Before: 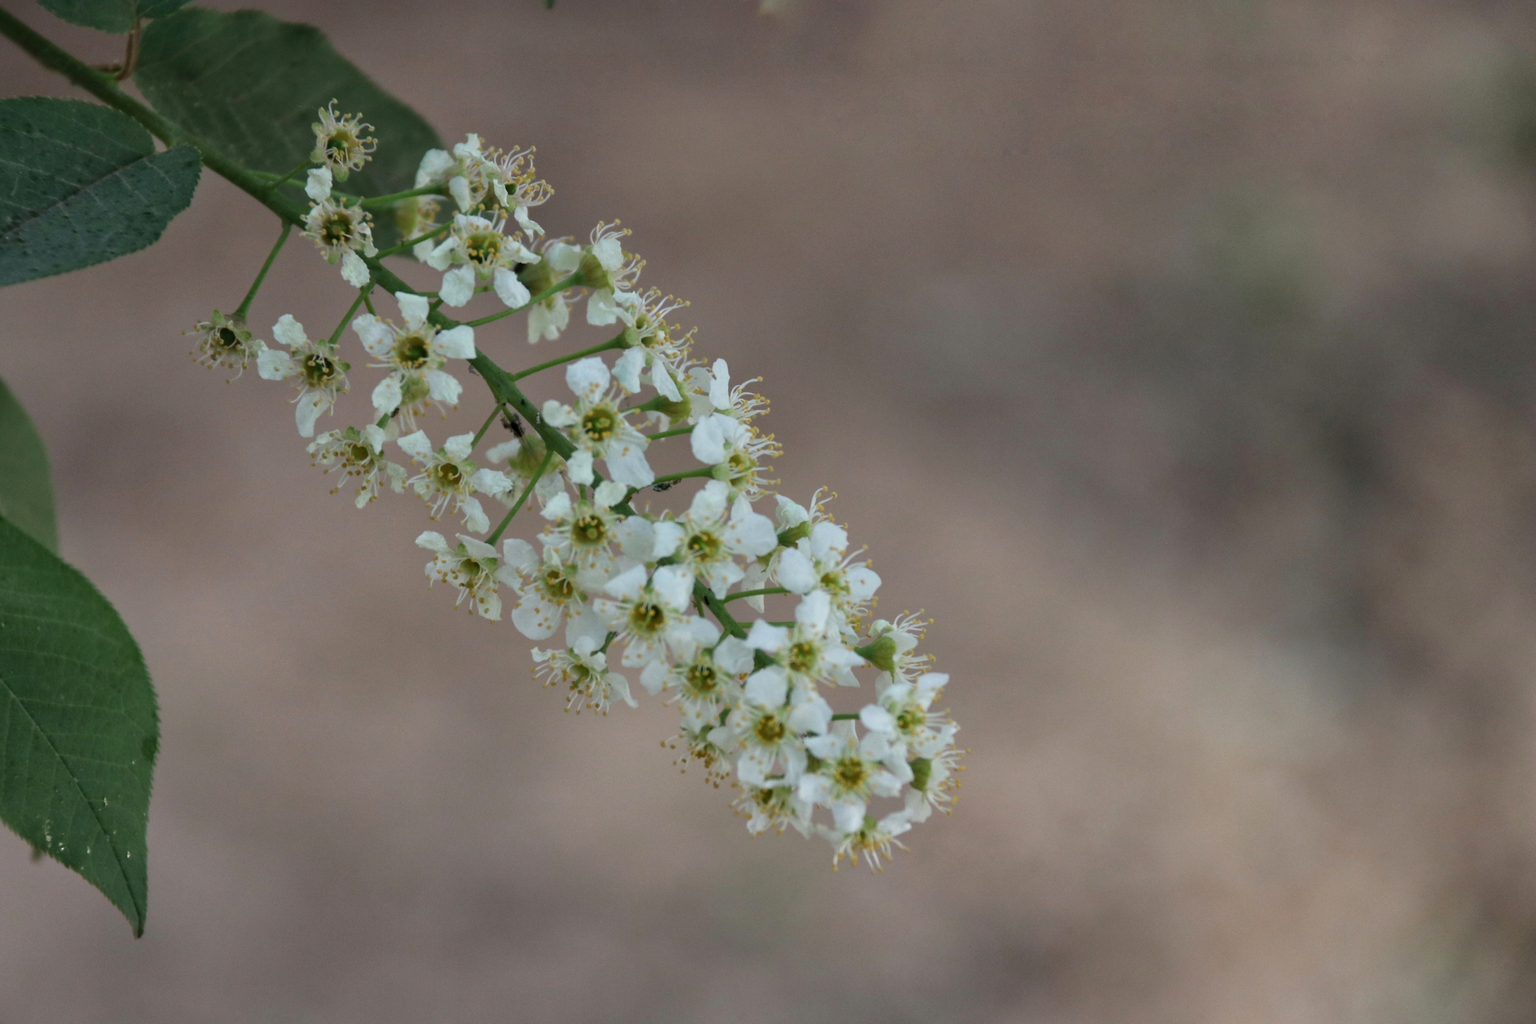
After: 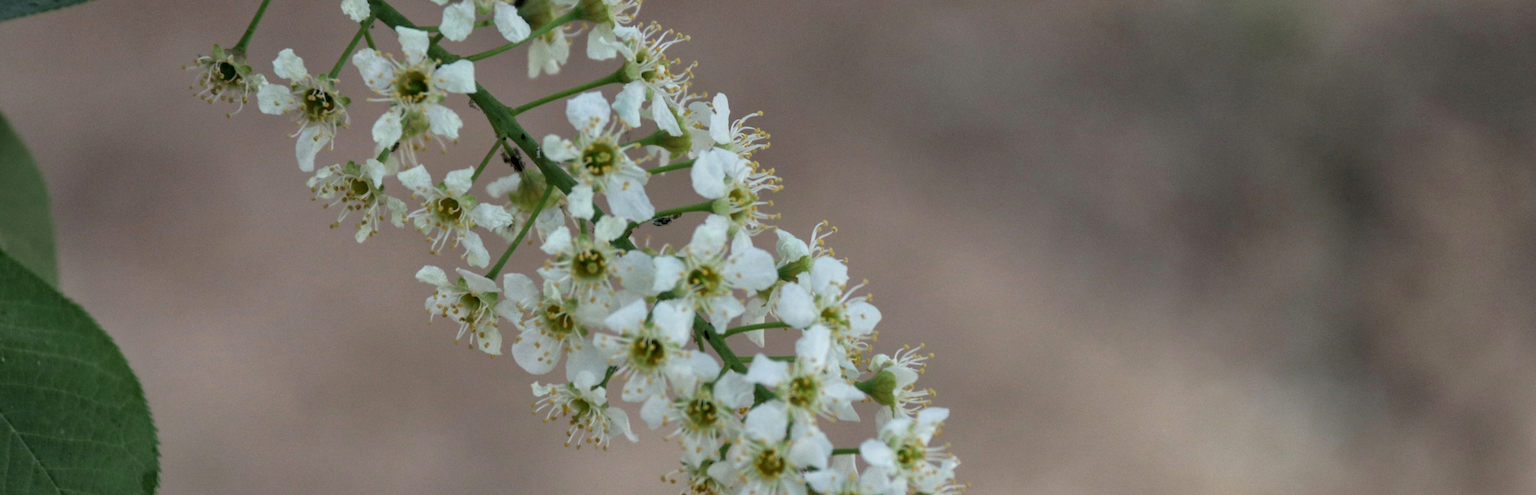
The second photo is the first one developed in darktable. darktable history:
crop and rotate: top 26.056%, bottom 25.543%
local contrast: on, module defaults
